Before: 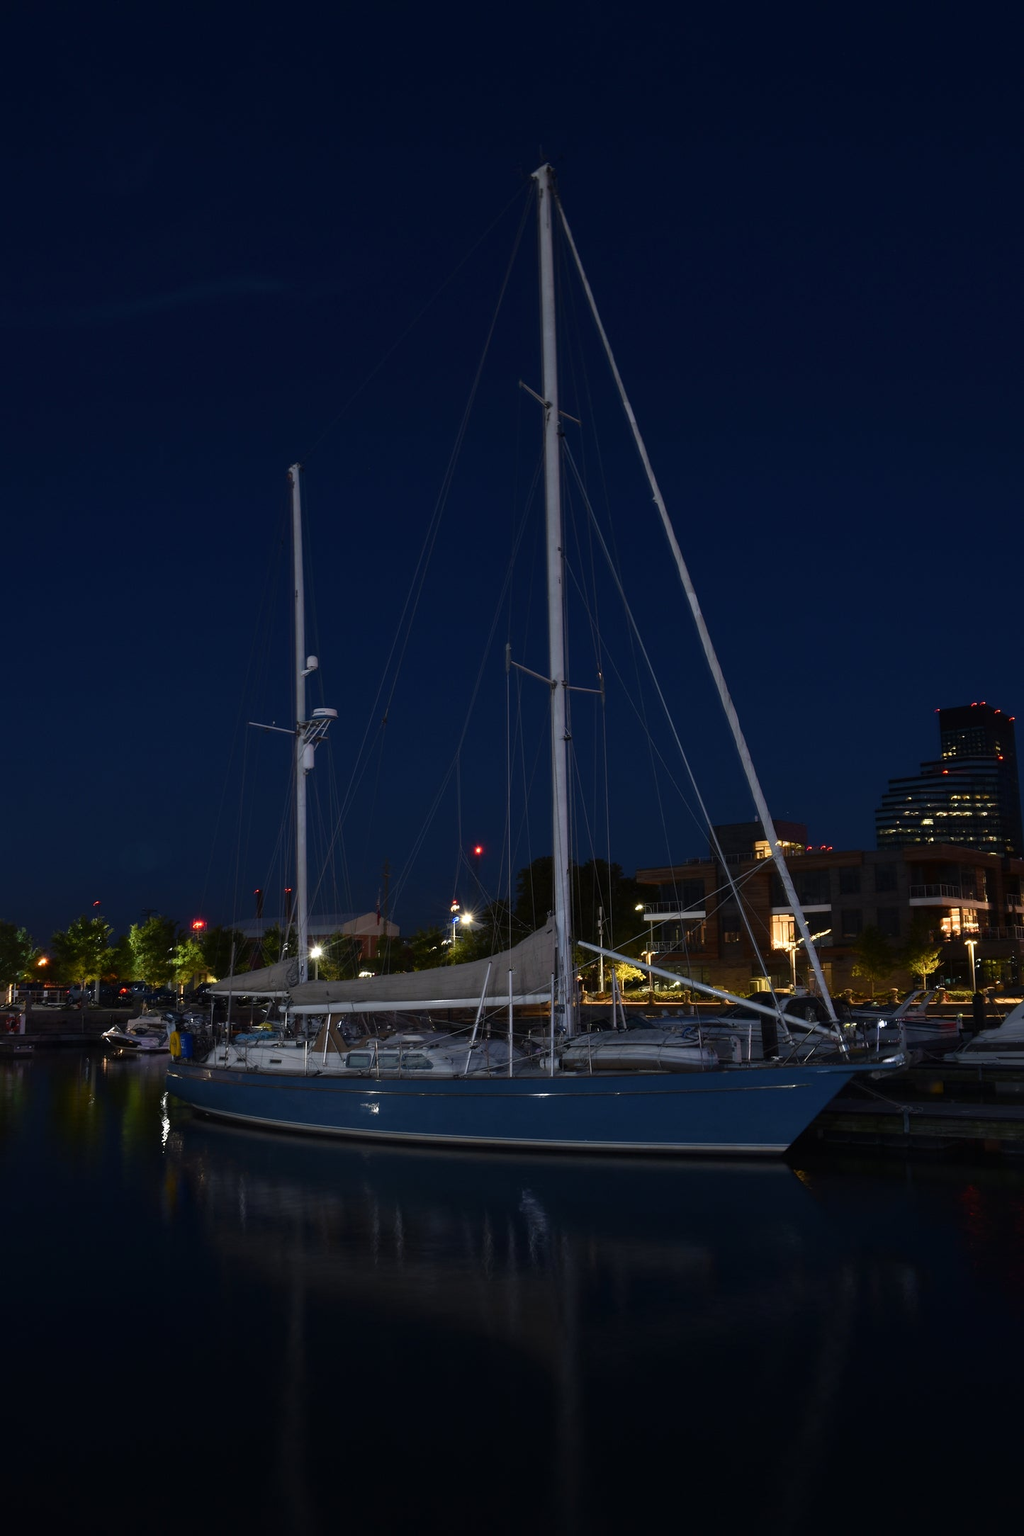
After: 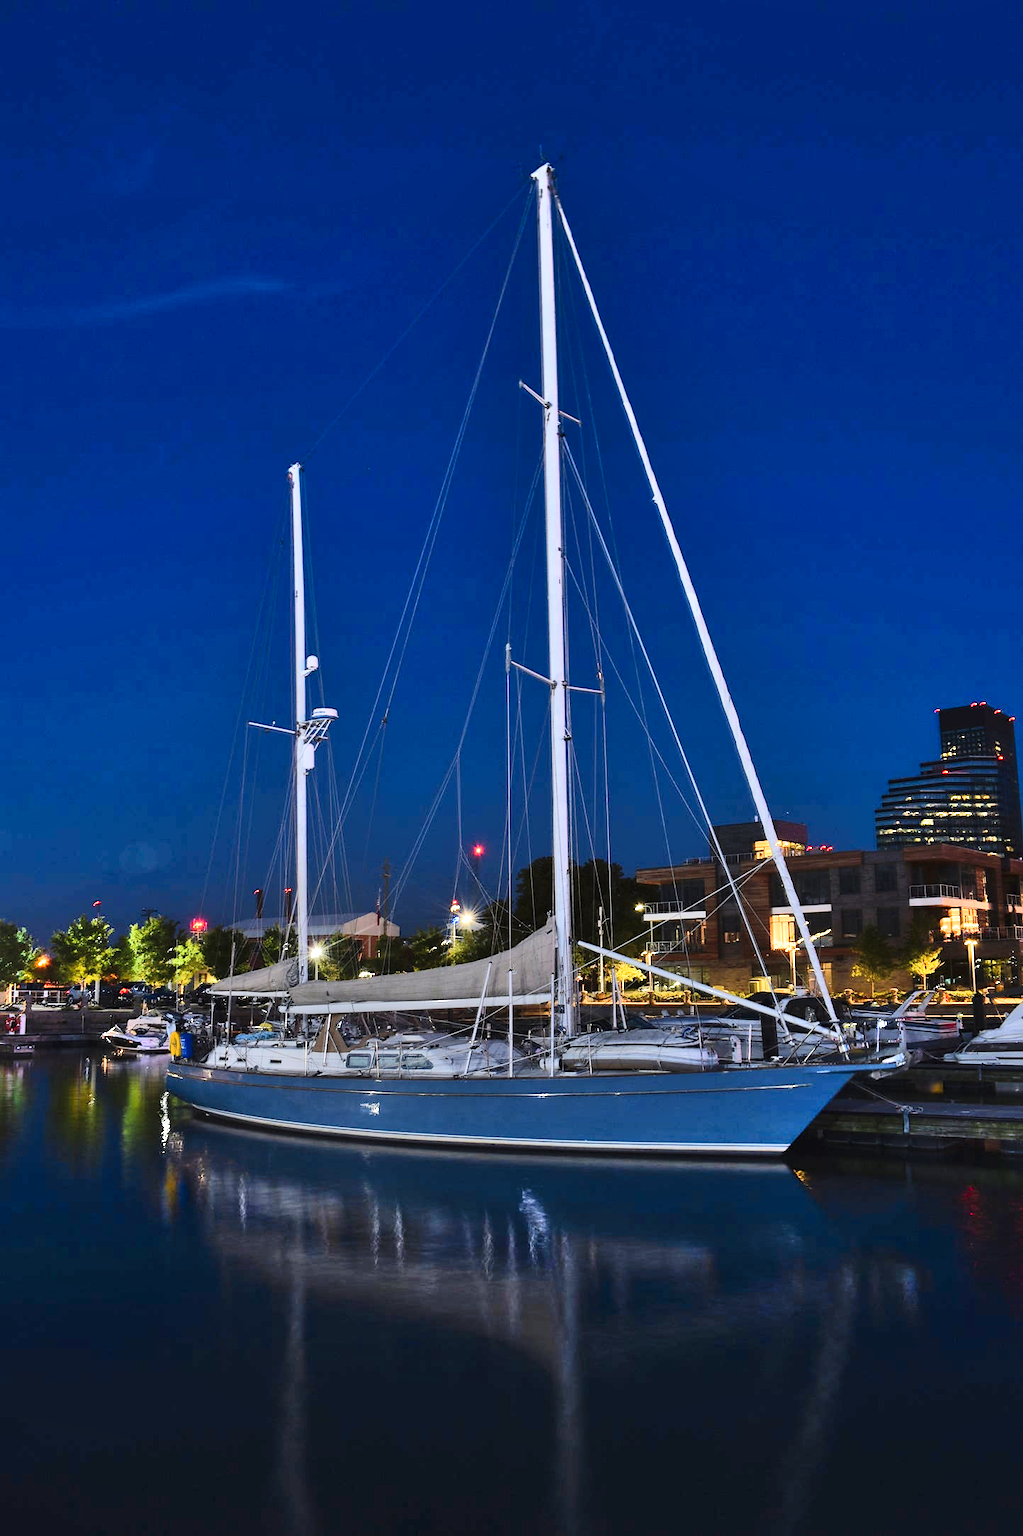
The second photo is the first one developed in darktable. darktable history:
shadows and highlights: shadows 74.25, highlights -60.59, soften with gaussian
sharpen: radius 1.857, amount 0.407, threshold 1.268
